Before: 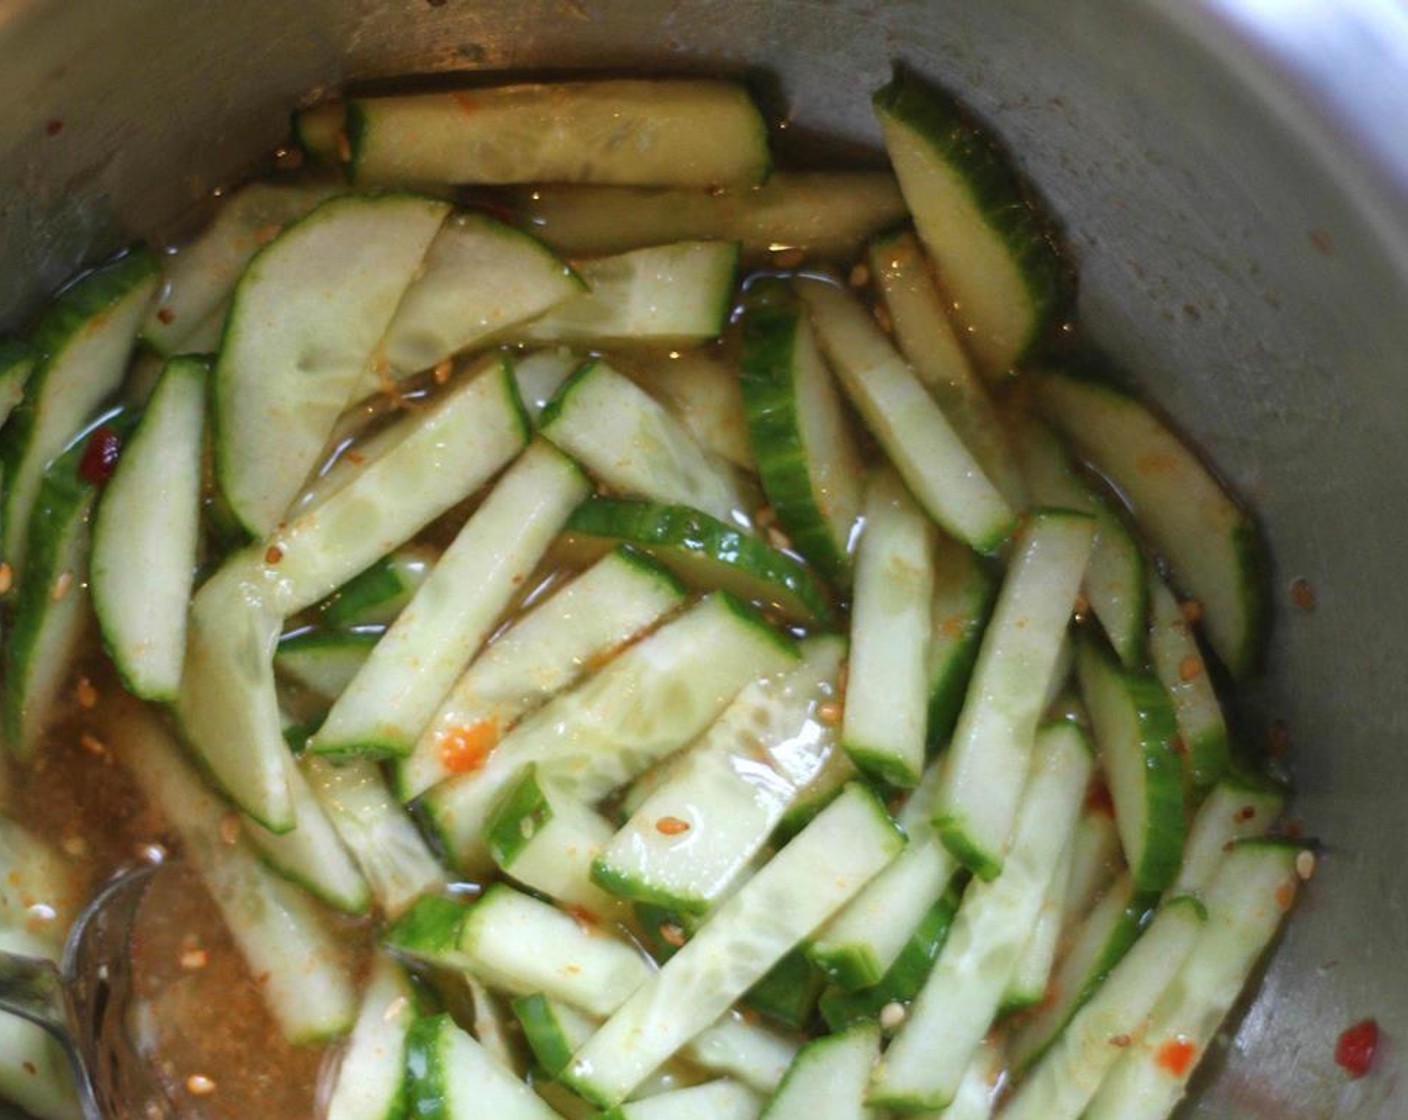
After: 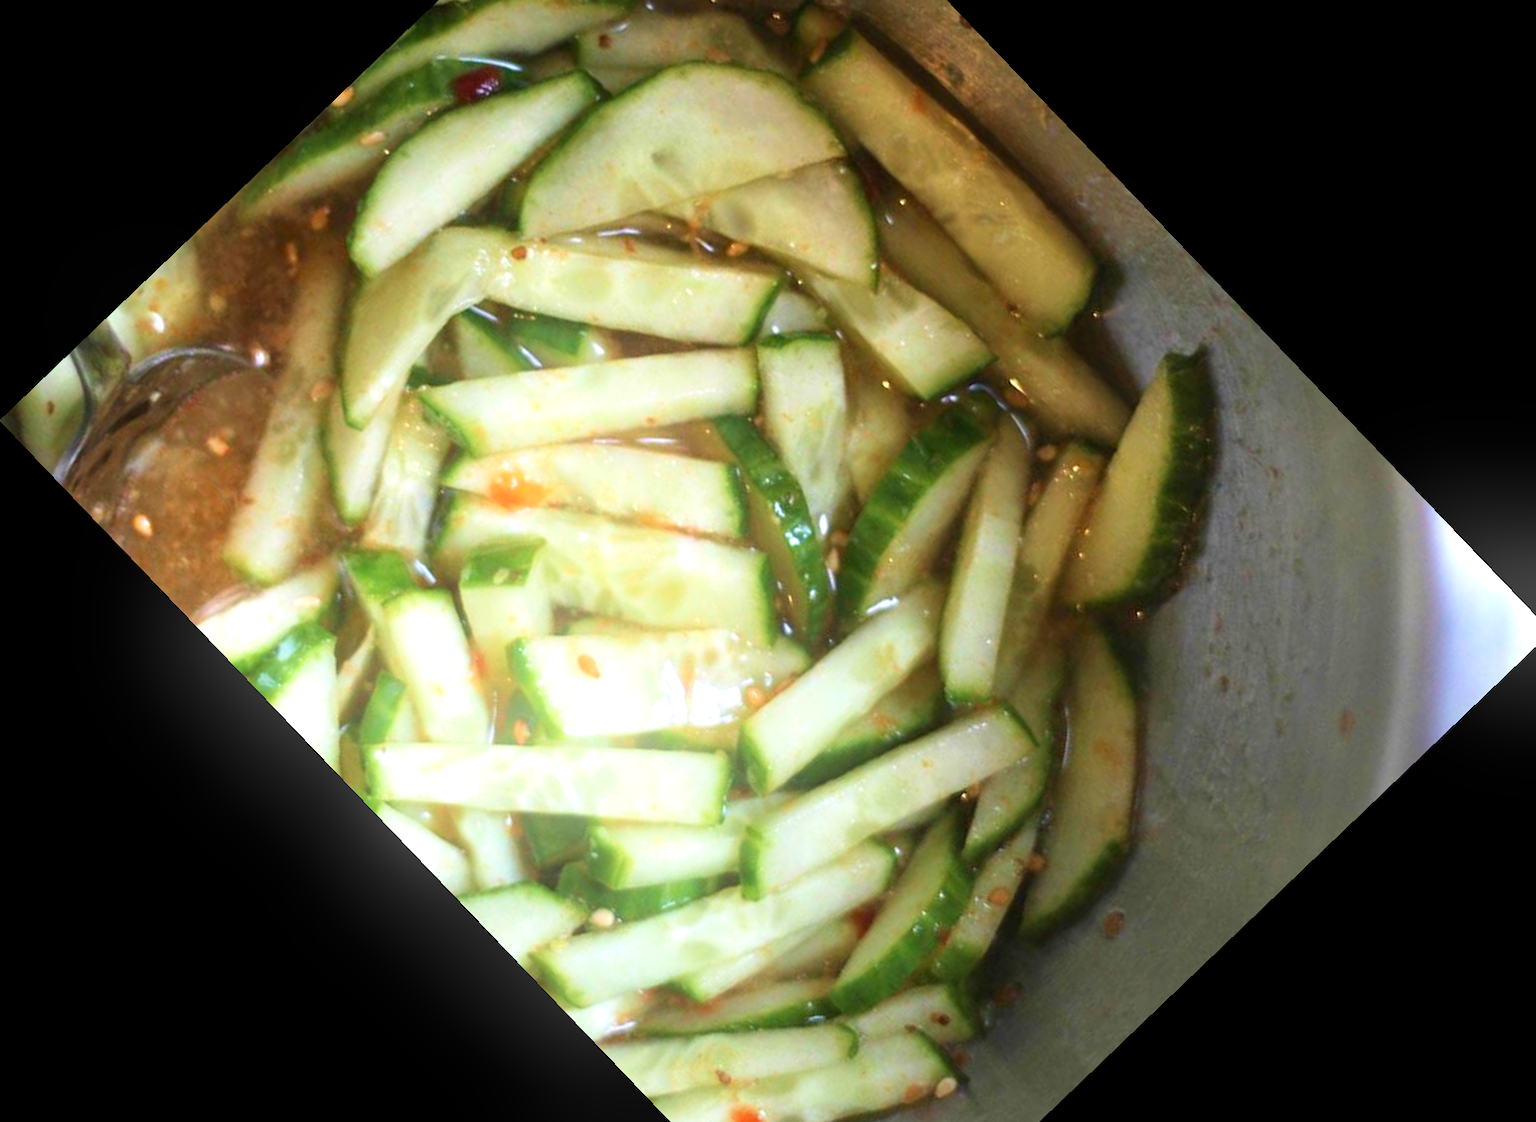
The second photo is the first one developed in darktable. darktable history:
crop and rotate: angle -46.26°, top 16.234%, right 0.912%, bottom 11.704%
bloom: size 13.65%, threshold 98.39%, strength 4.82%
contrast brightness saturation: contrast 0.1, brightness 0.02, saturation 0.02
velvia: on, module defaults
exposure: black level correction 0.001, exposure 0.5 EV, compensate exposure bias true, compensate highlight preservation false
